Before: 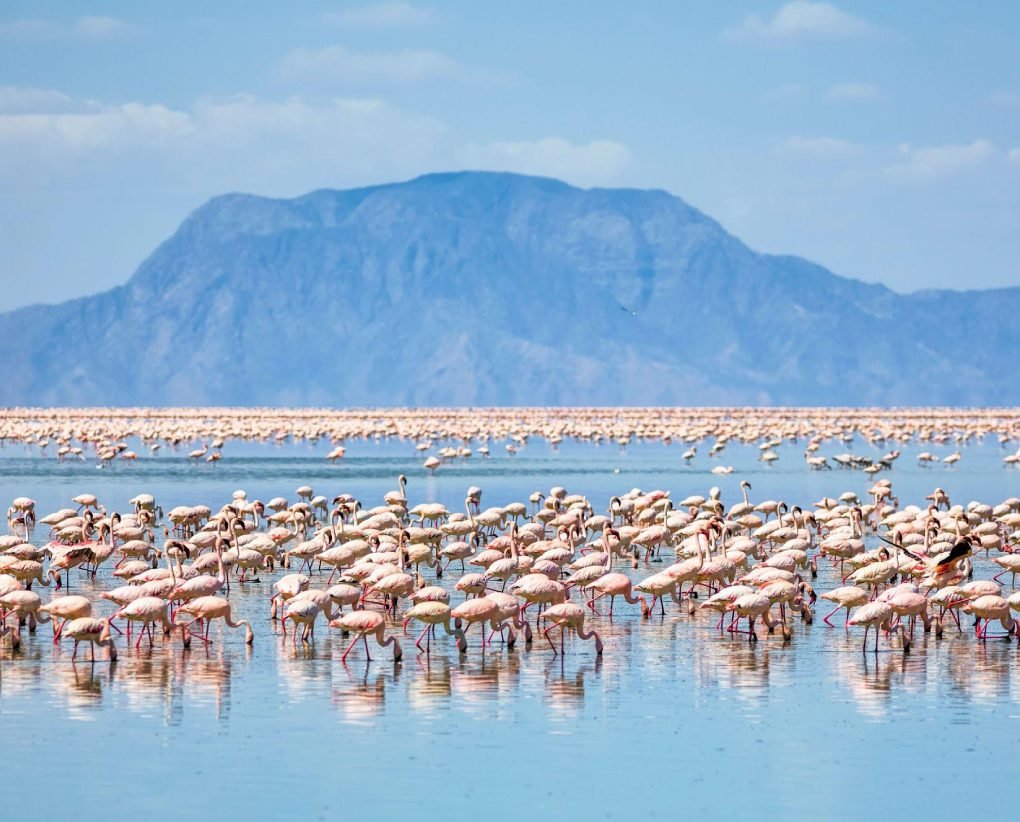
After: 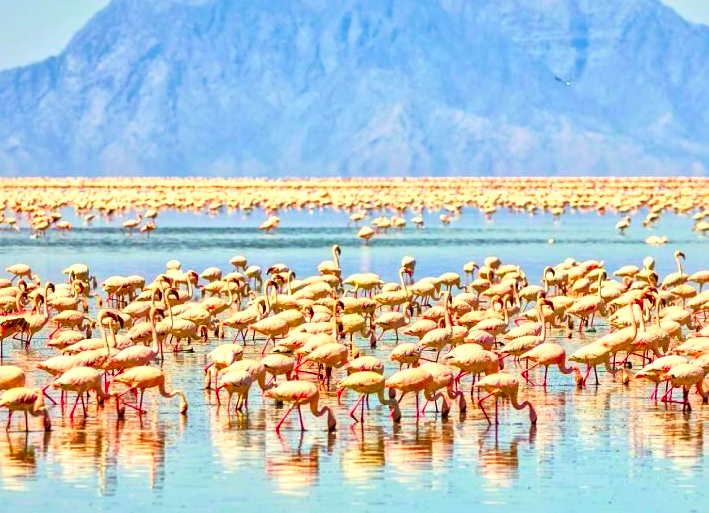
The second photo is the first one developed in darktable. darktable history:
contrast brightness saturation: contrast 0.199, brightness 0.199, saturation 0.798
tone equalizer: -7 EV 0.169 EV, -6 EV 0.103 EV, -5 EV 0.085 EV, -4 EV 0.071 EV, -2 EV -0.038 EV, -1 EV -0.023 EV, +0 EV -0.077 EV, edges refinement/feathering 500, mask exposure compensation -1.57 EV, preserve details no
color correction: highlights a* 1.22, highlights b* 23.9, shadows a* 15.75, shadows b* 24.88
local contrast: mode bilateral grid, contrast 20, coarseness 19, detail 163%, midtone range 0.2
crop: left 6.528%, top 27.984%, right 23.873%, bottom 9.072%
velvia: on, module defaults
exposure: exposure -0.024 EV, compensate highlight preservation false
